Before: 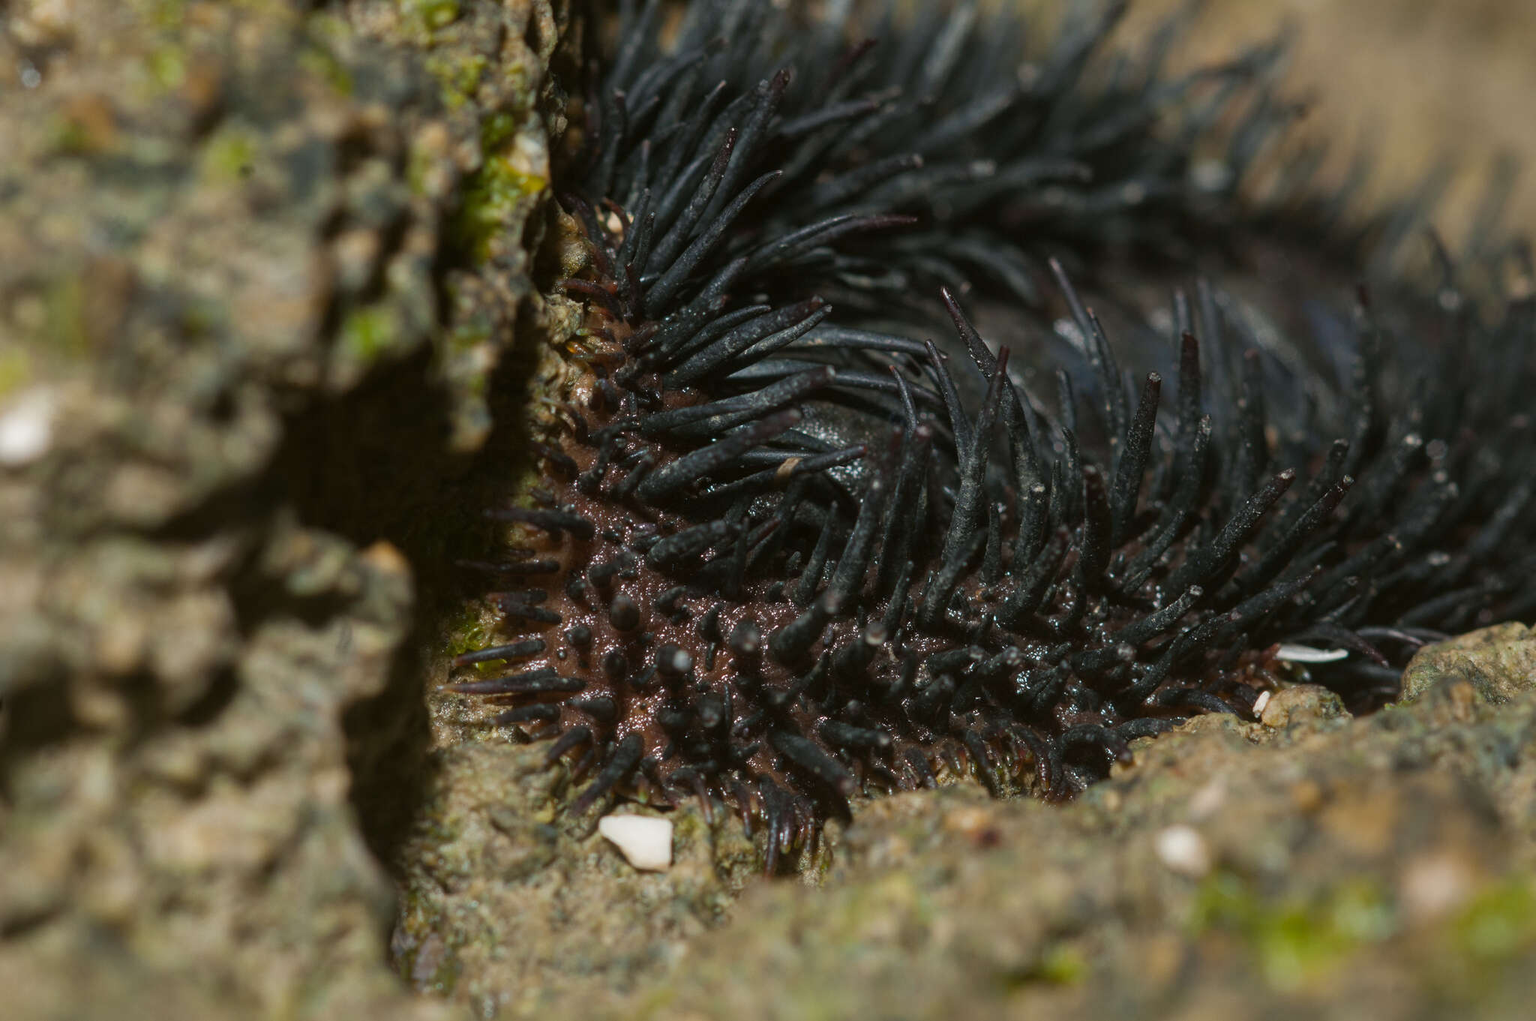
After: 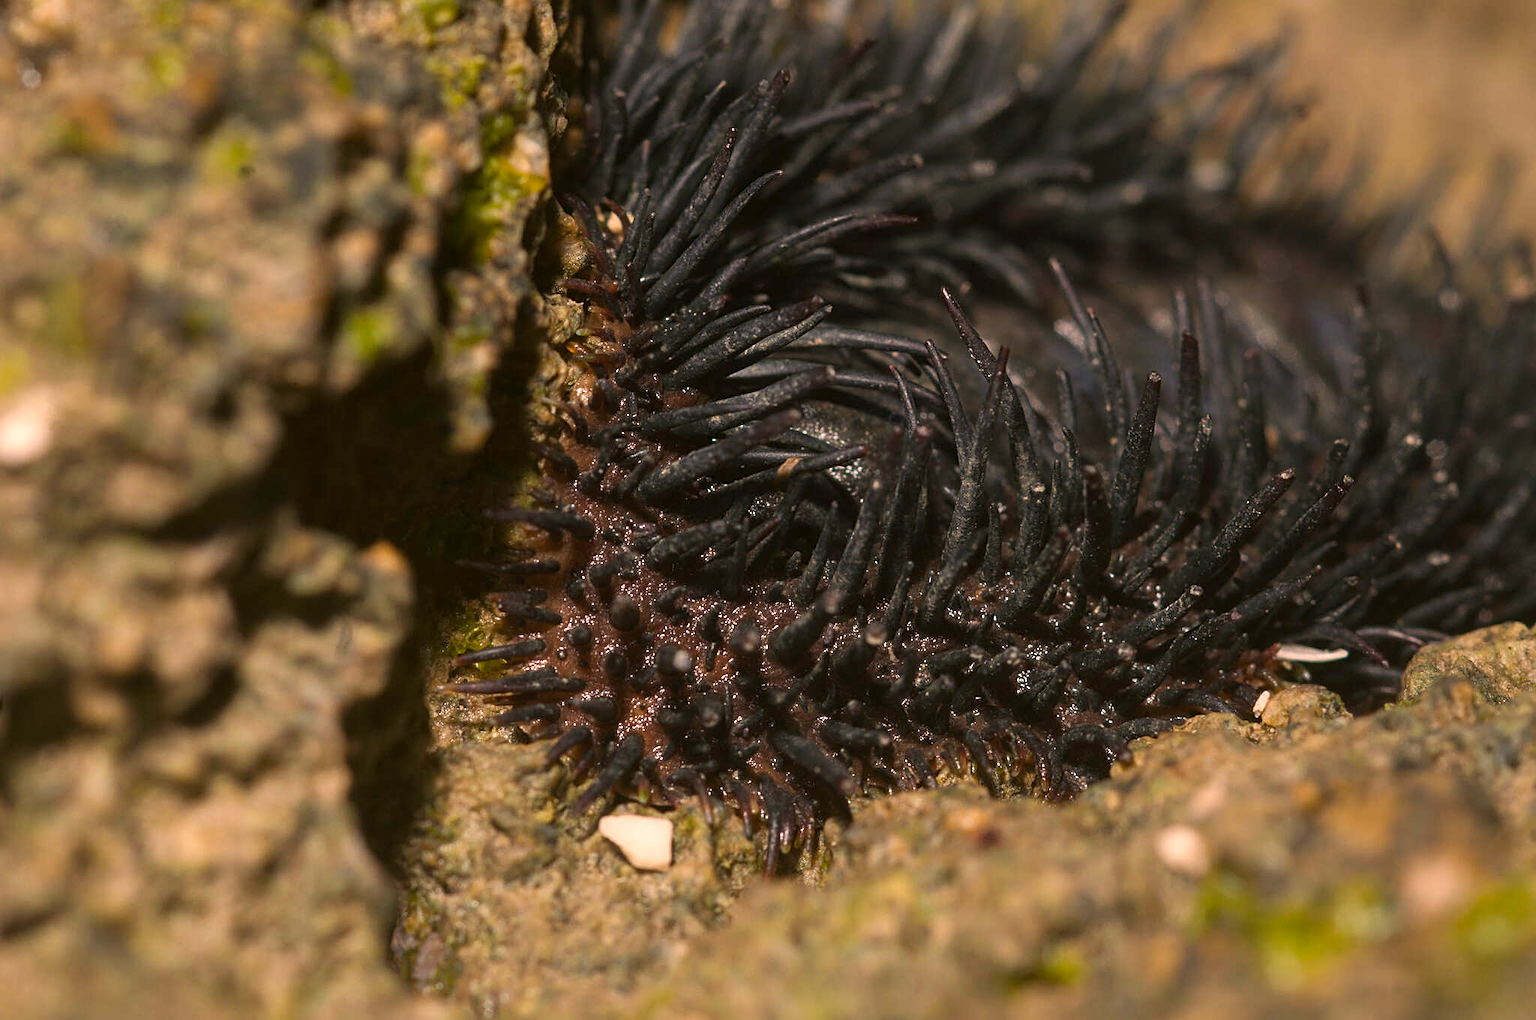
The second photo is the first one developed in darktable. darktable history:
sharpen: on, module defaults
color correction: highlights a* 17.53, highlights b* 18.93
tone equalizer: on, module defaults
exposure: exposure 0.296 EV, compensate highlight preservation false
